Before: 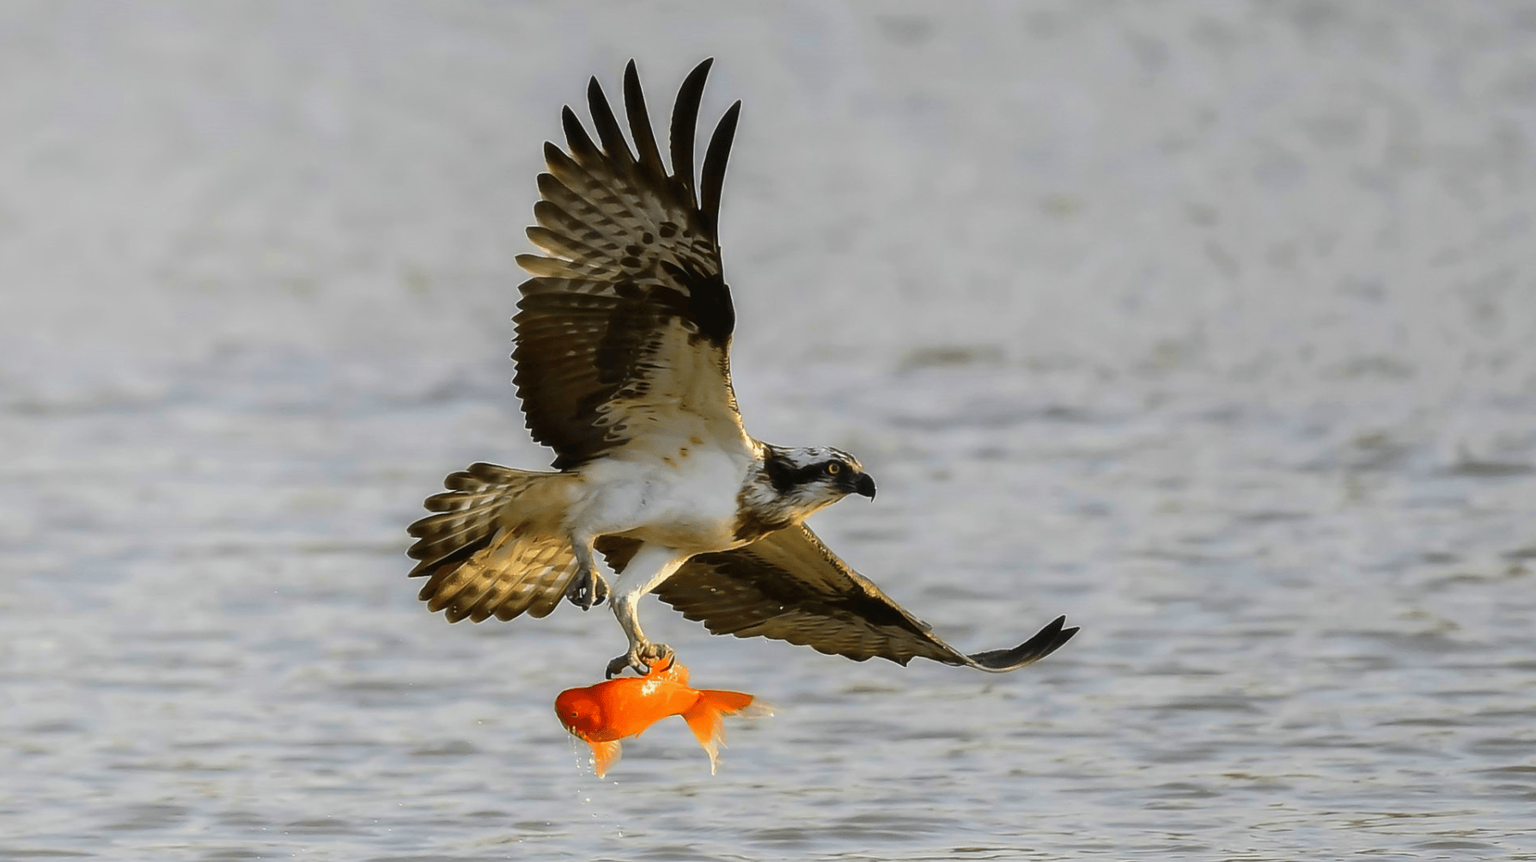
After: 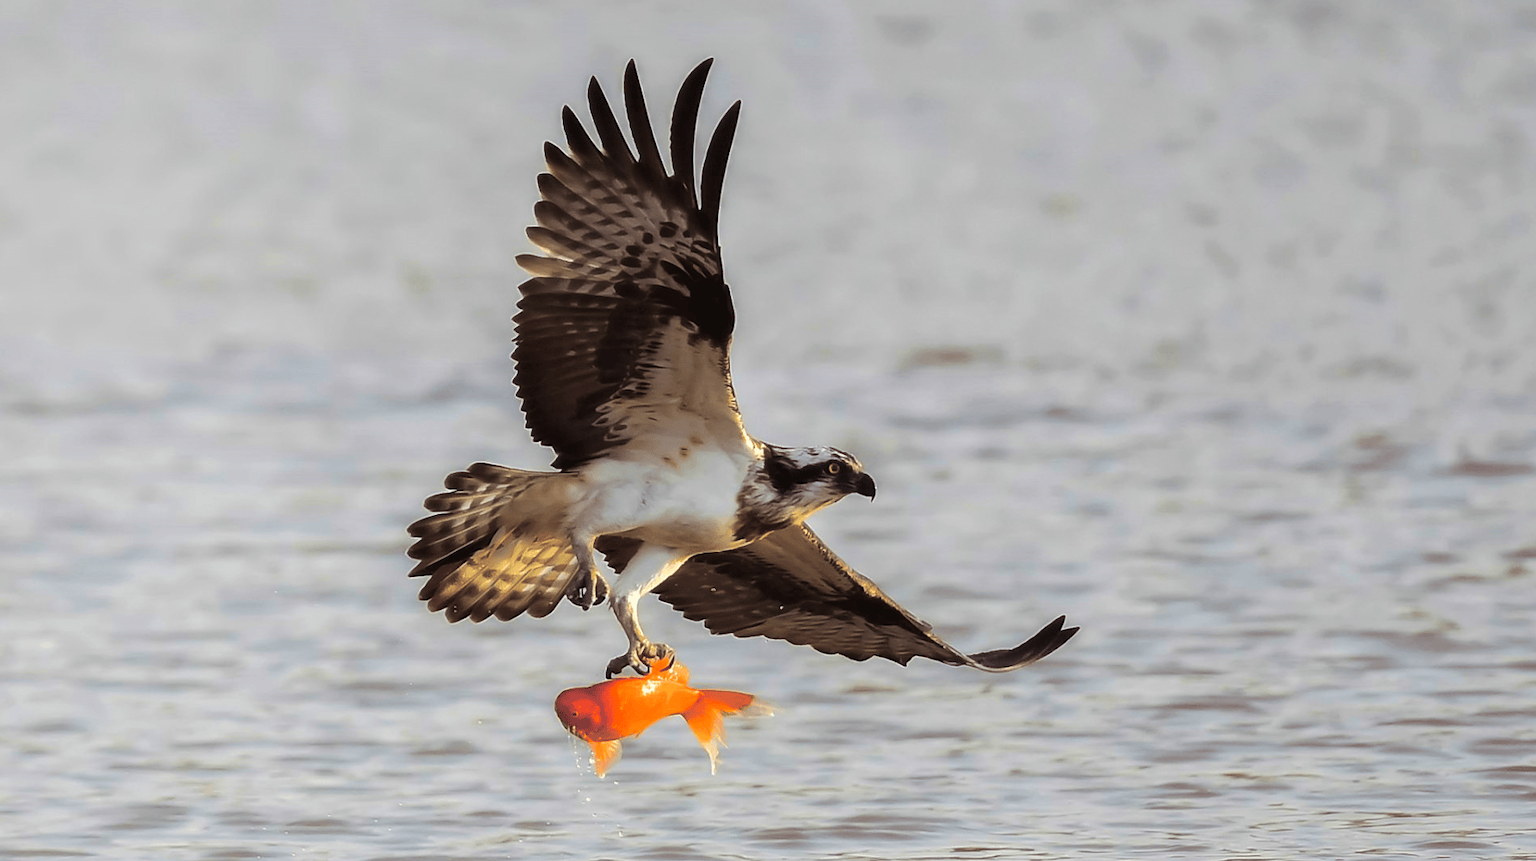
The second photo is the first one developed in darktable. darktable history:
exposure: exposure 0.217 EV, compensate highlight preservation false
split-toning: shadows › saturation 0.24, highlights › hue 54°, highlights › saturation 0.24
